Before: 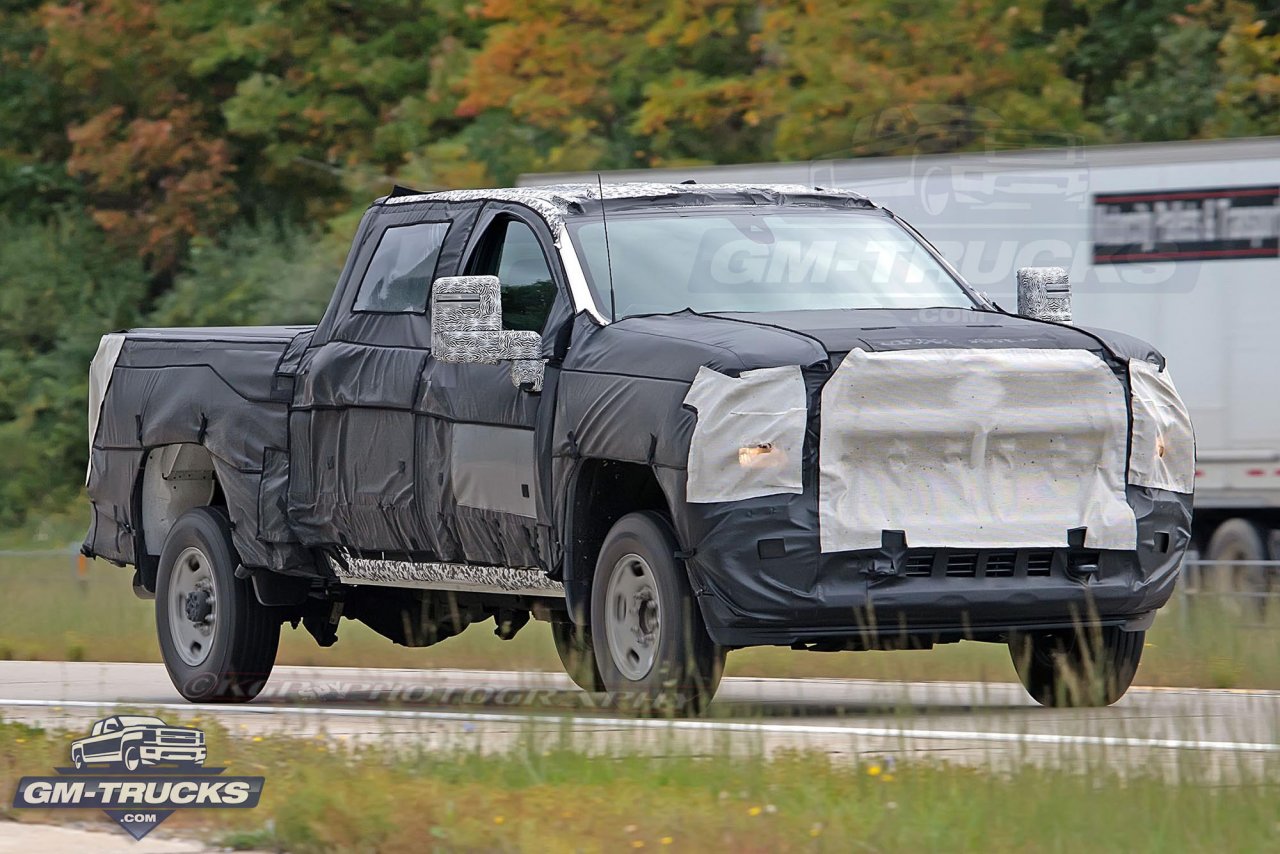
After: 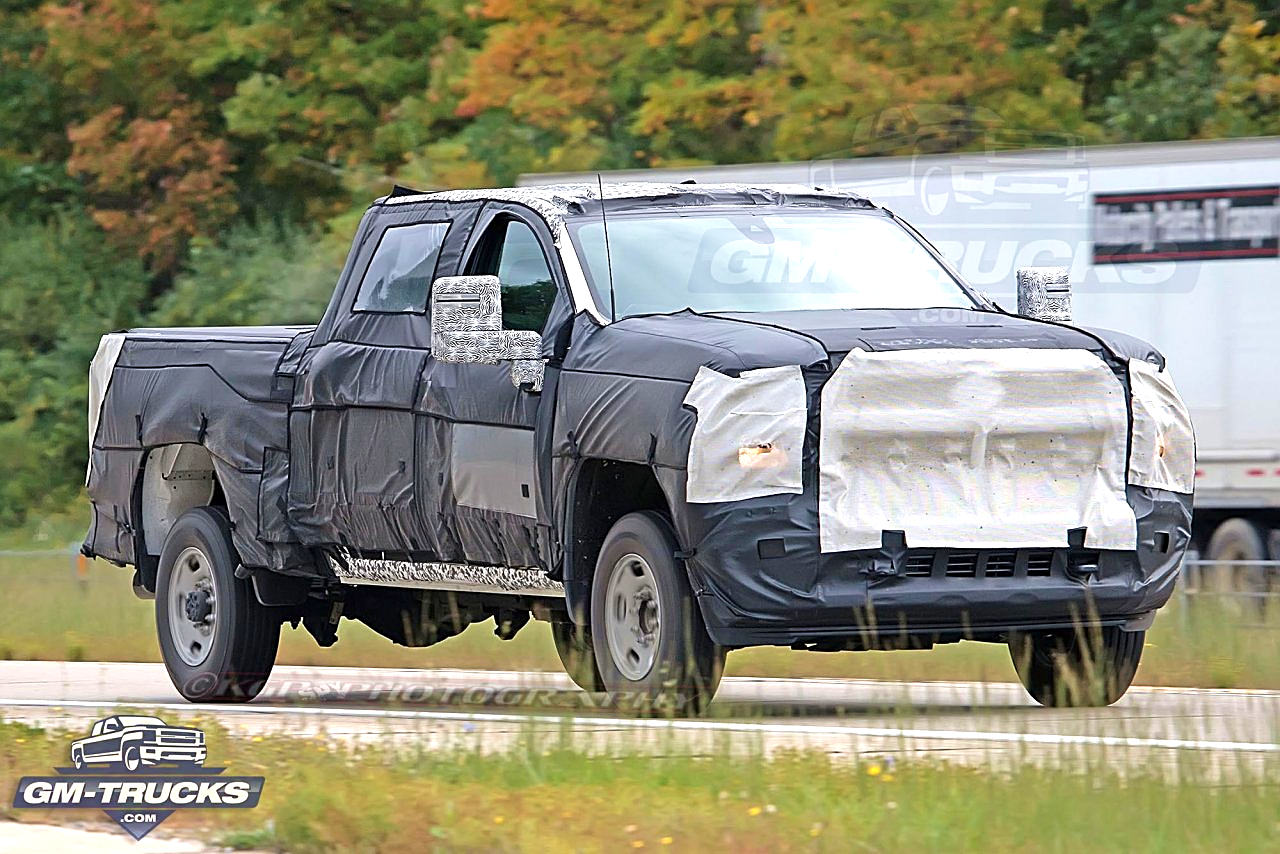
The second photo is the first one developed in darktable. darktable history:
exposure: exposure 0.607 EV, compensate highlight preservation false
sharpen: on, module defaults
velvia: on, module defaults
